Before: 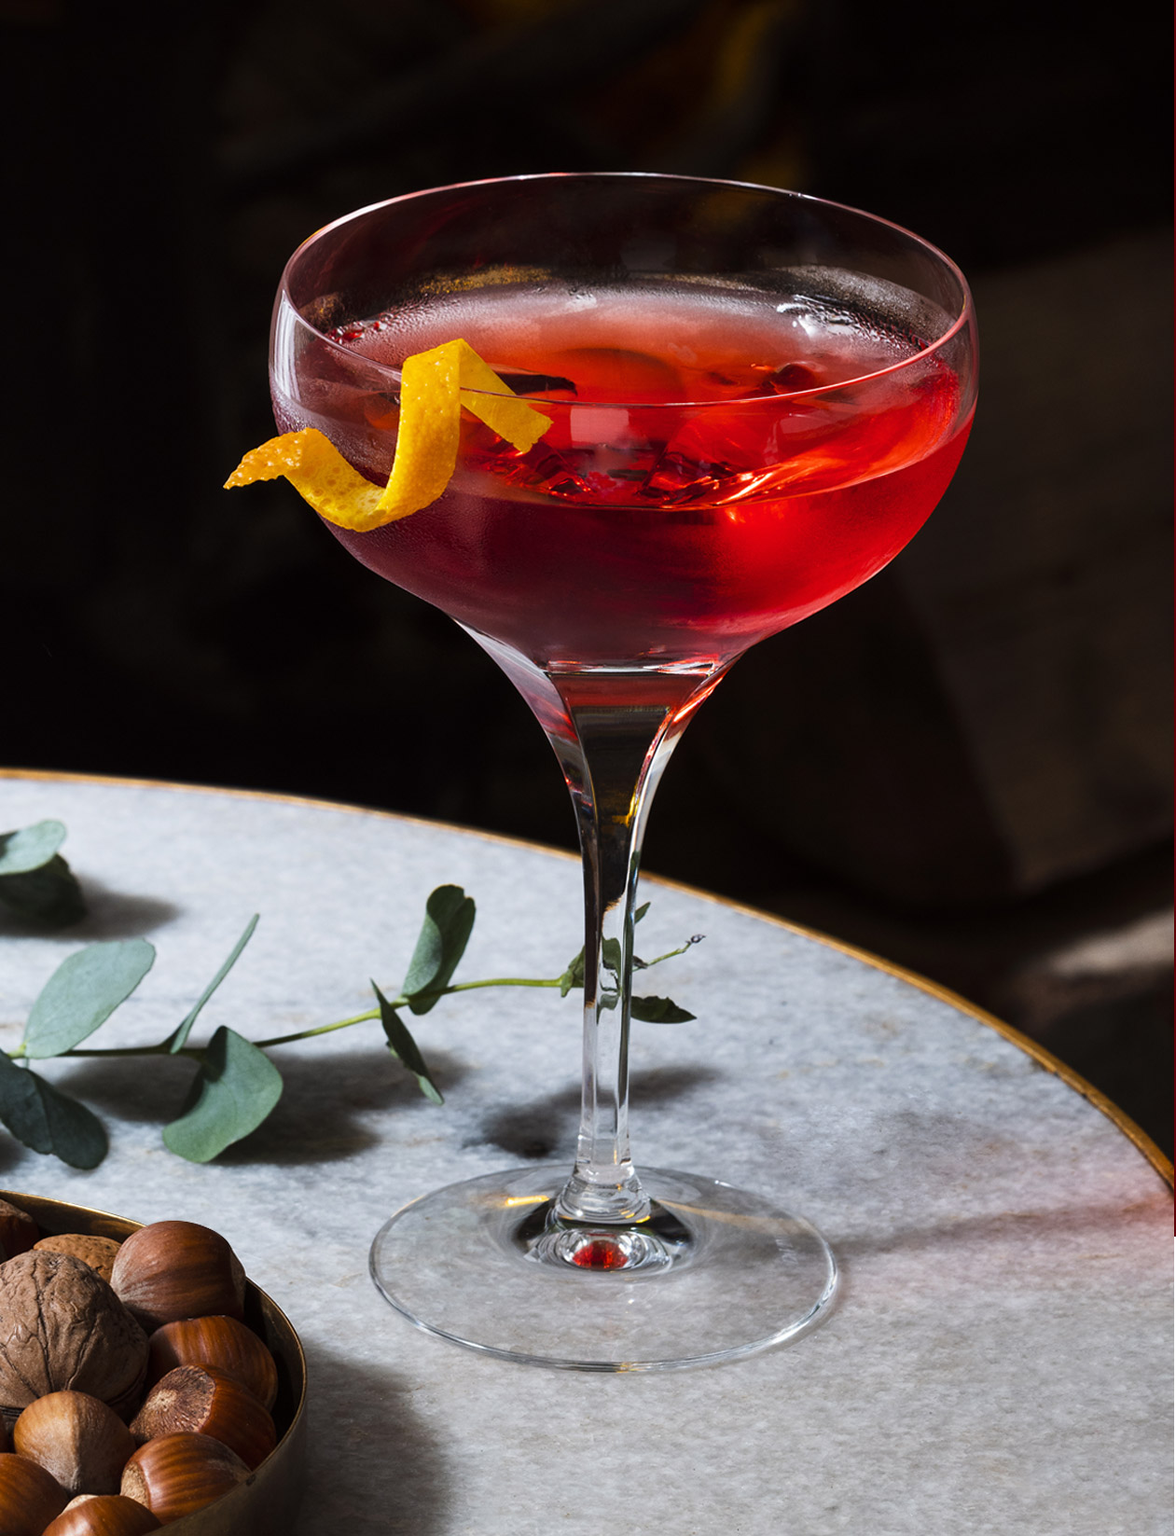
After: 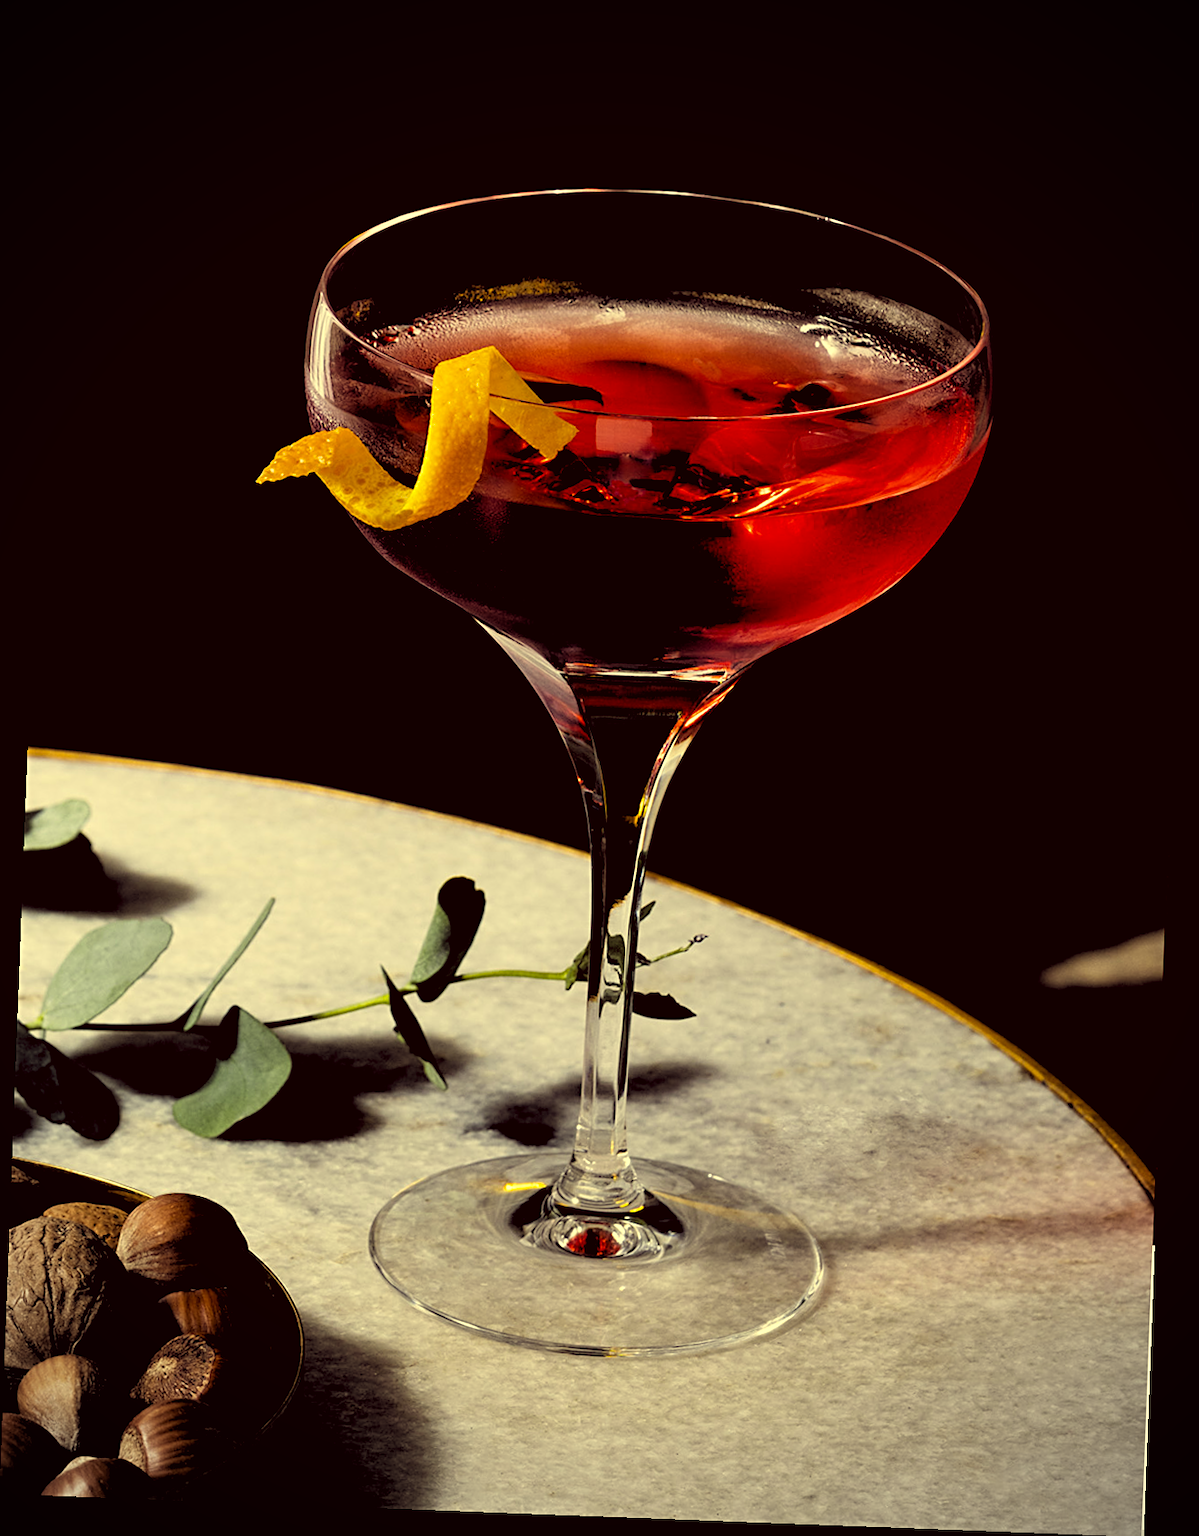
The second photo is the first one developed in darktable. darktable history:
rgb levels: levels [[0.034, 0.472, 0.904], [0, 0.5, 1], [0, 0.5, 1]]
white balance: red 0.978, blue 0.999
color correction: highlights a* -0.482, highlights b* 40, shadows a* 9.8, shadows b* -0.161
rotate and perspective: rotation 2.17°, automatic cropping off
sharpen: radius 2.529, amount 0.323
vignetting: on, module defaults
